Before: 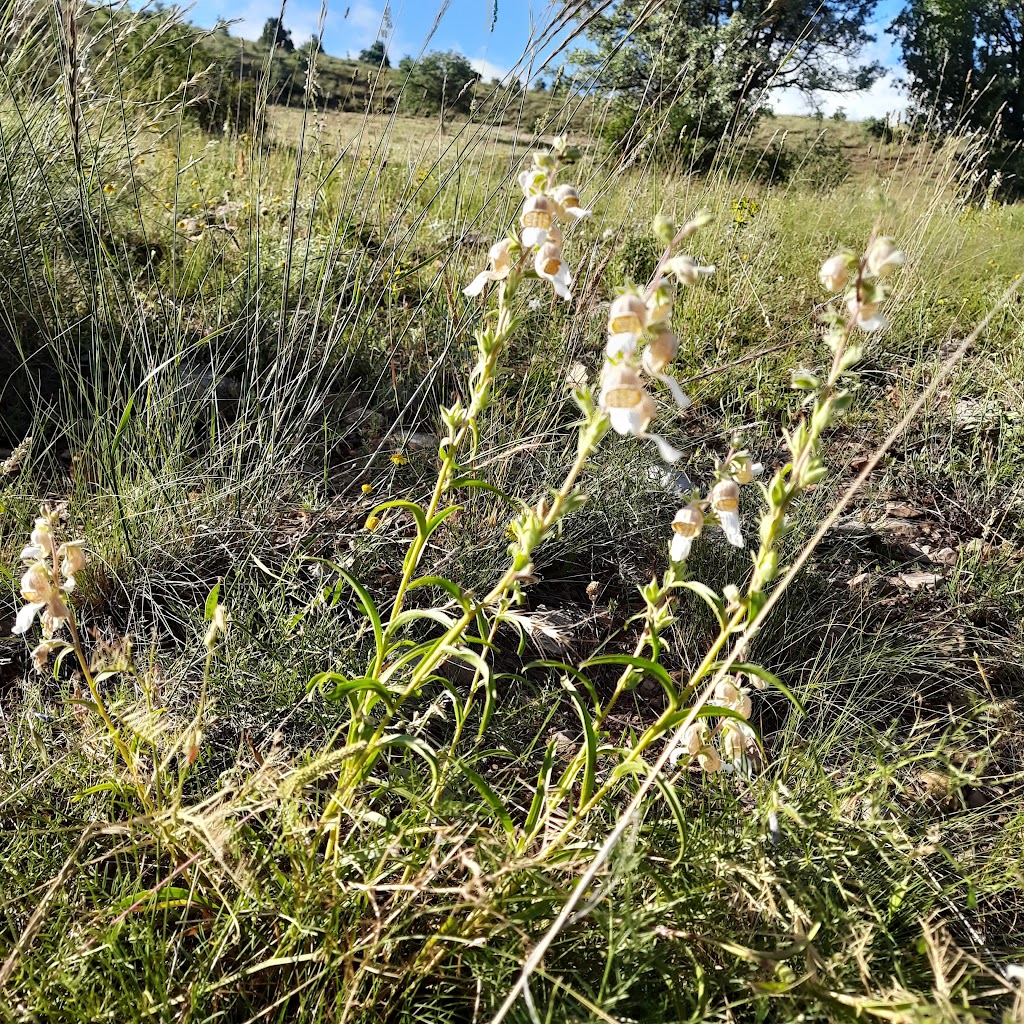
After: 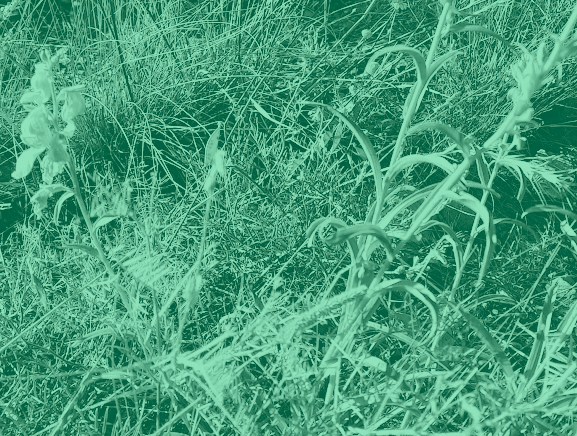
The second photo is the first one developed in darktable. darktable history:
tone curve: curves: ch0 [(0, 0) (0.071, 0.058) (0.266, 0.268) (0.498, 0.542) (0.766, 0.807) (1, 0.983)]; ch1 [(0, 0) (0.346, 0.307) (0.408, 0.387) (0.463, 0.465) (0.482, 0.493) (0.502, 0.499) (0.517, 0.502) (0.55, 0.548) (0.597, 0.61) (0.651, 0.698) (1, 1)]; ch2 [(0, 0) (0.346, 0.34) (0.434, 0.46) (0.485, 0.494) (0.5, 0.498) (0.517, 0.506) (0.526, 0.539) (0.583, 0.603) (0.625, 0.659) (1, 1)], color space Lab, independent channels, preserve colors none
crop: top 44.483%, right 43.593%, bottom 12.892%
colorize: hue 147.6°, saturation 65%, lightness 21.64%
